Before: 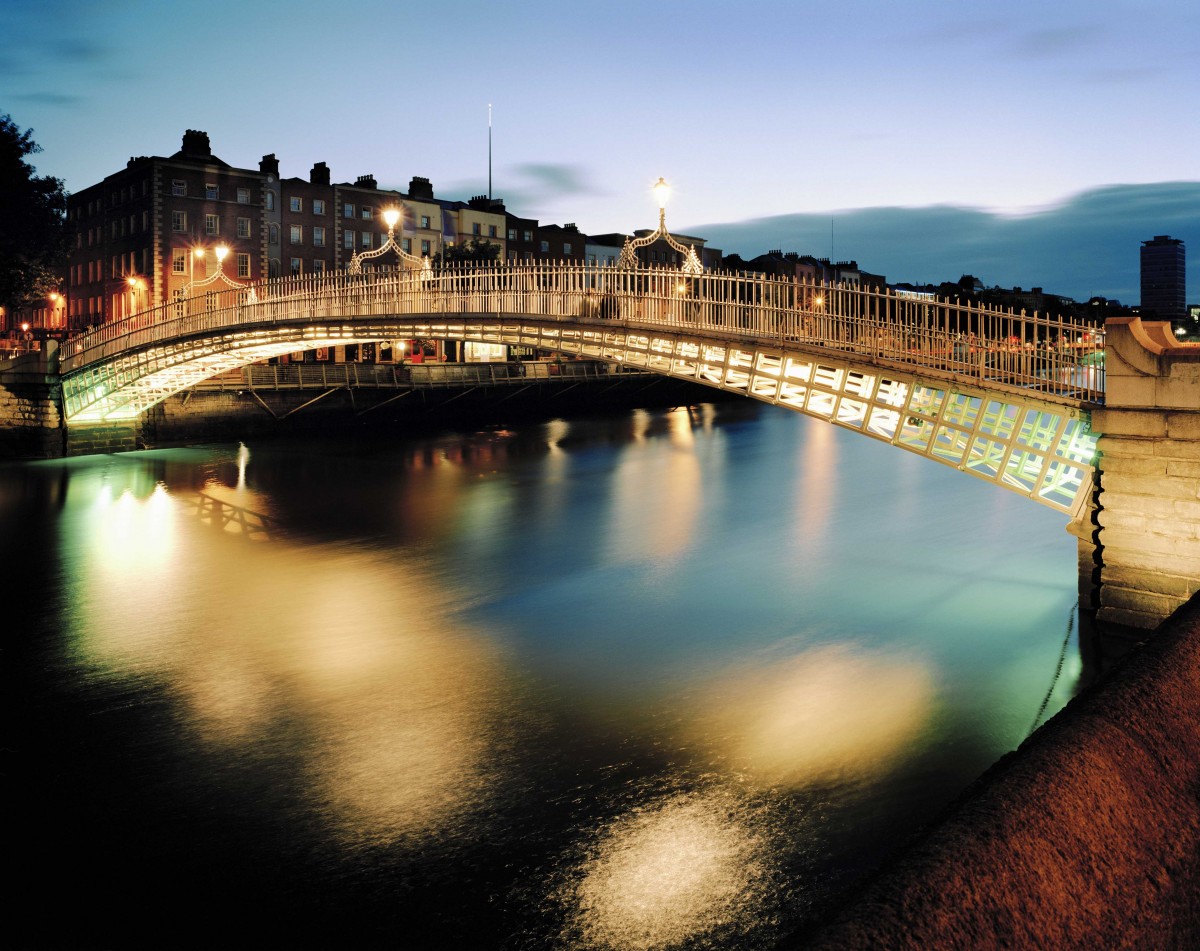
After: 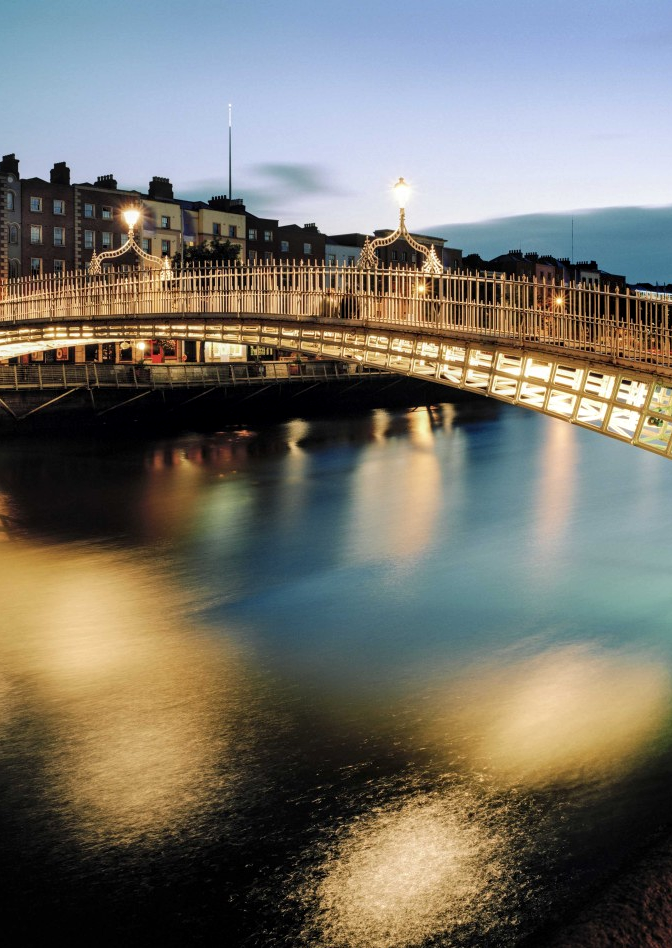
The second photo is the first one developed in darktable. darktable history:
local contrast: on, module defaults
crop: left 21.674%, right 22.086%
